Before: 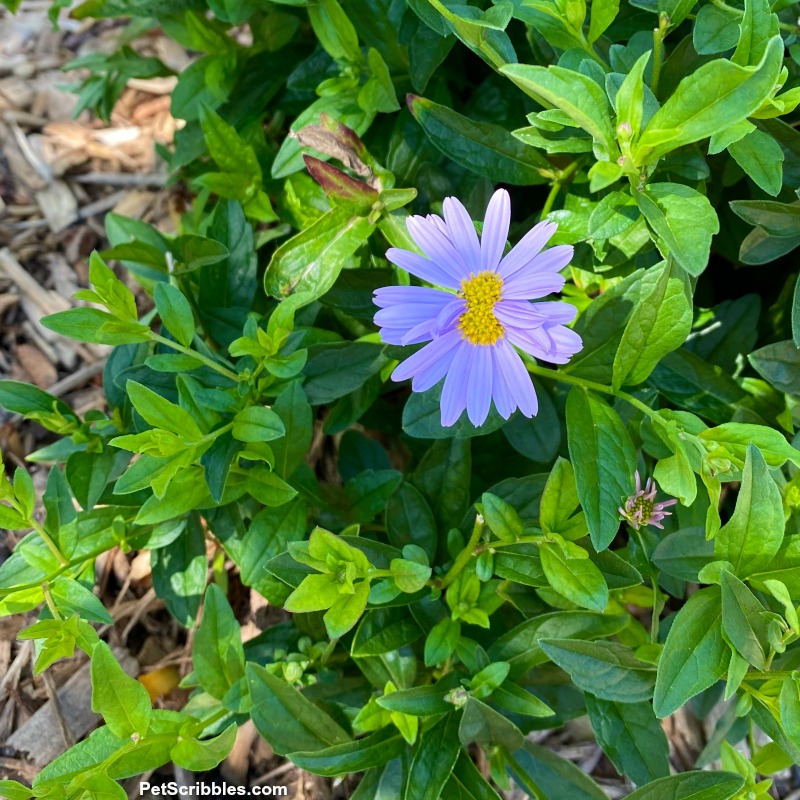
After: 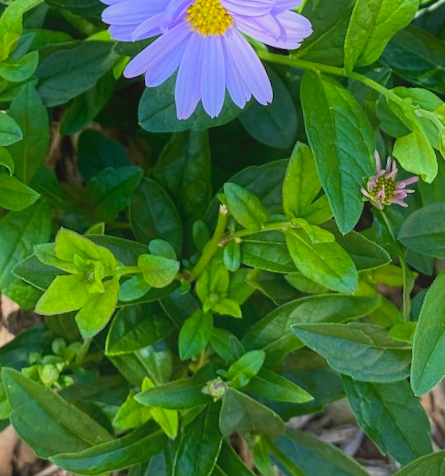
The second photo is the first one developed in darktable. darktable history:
crop: left 34.479%, top 38.822%, right 13.718%, bottom 5.172%
rotate and perspective: rotation -4.2°, shear 0.006, automatic cropping off
contrast equalizer: y [[0.439, 0.44, 0.442, 0.457, 0.493, 0.498], [0.5 ×6], [0.5 ×6], [0 ×6], [0 ×6]]
